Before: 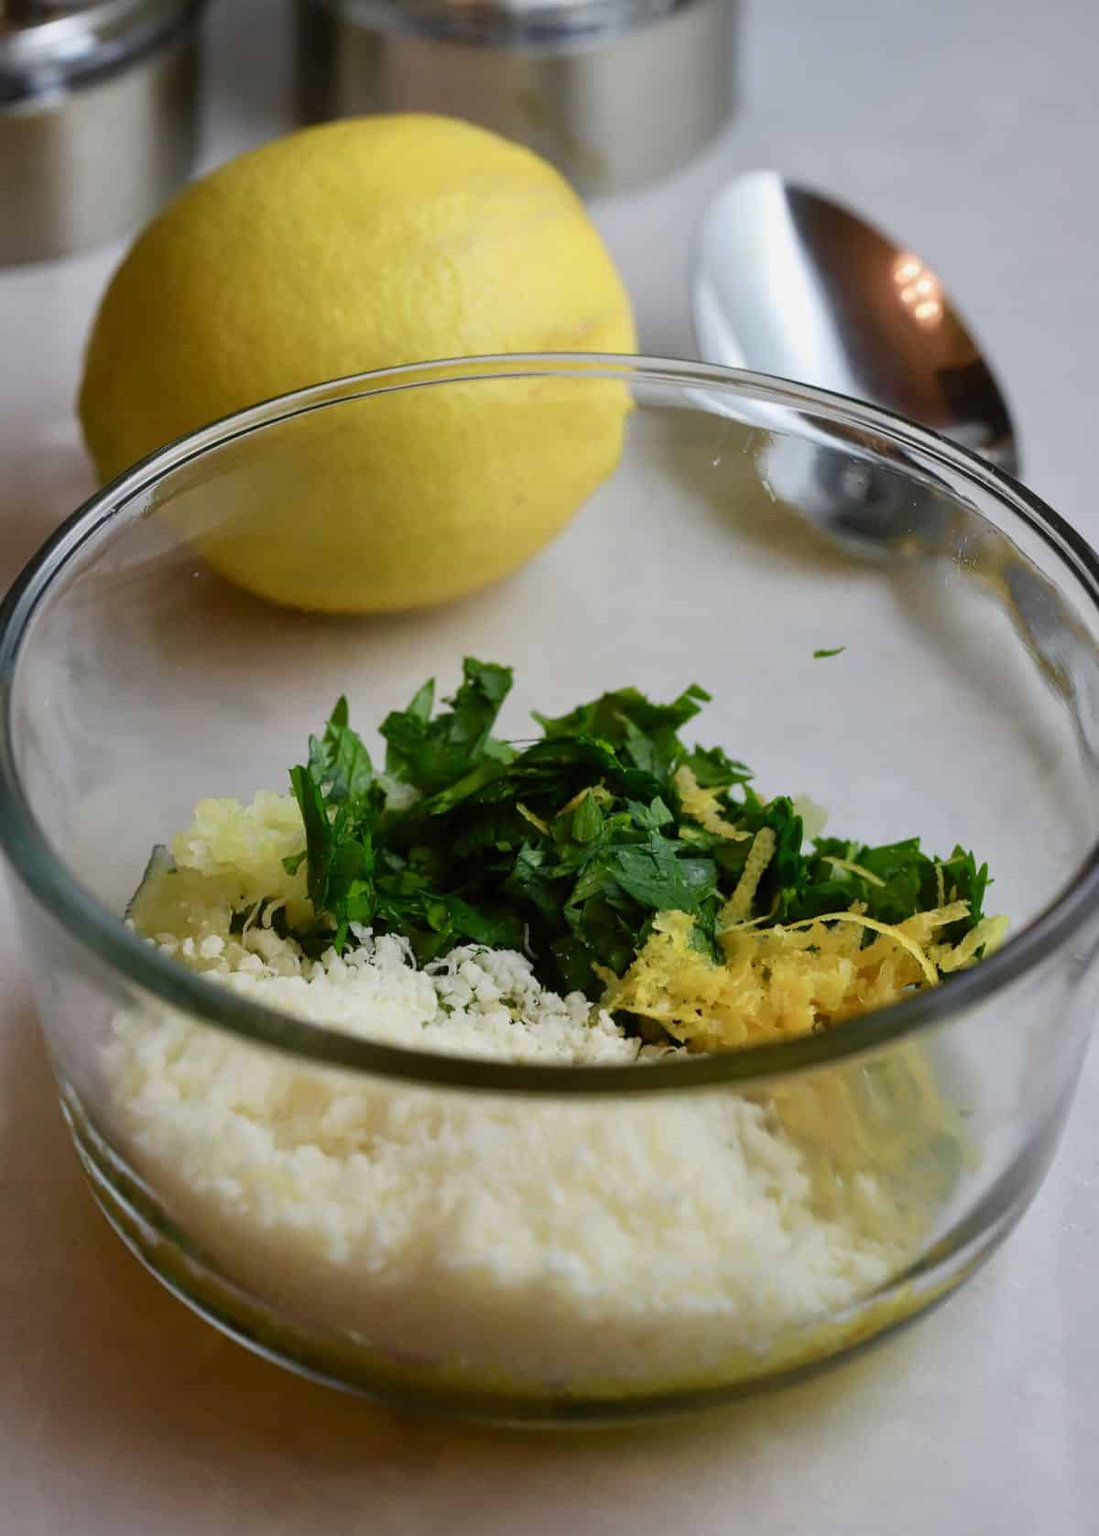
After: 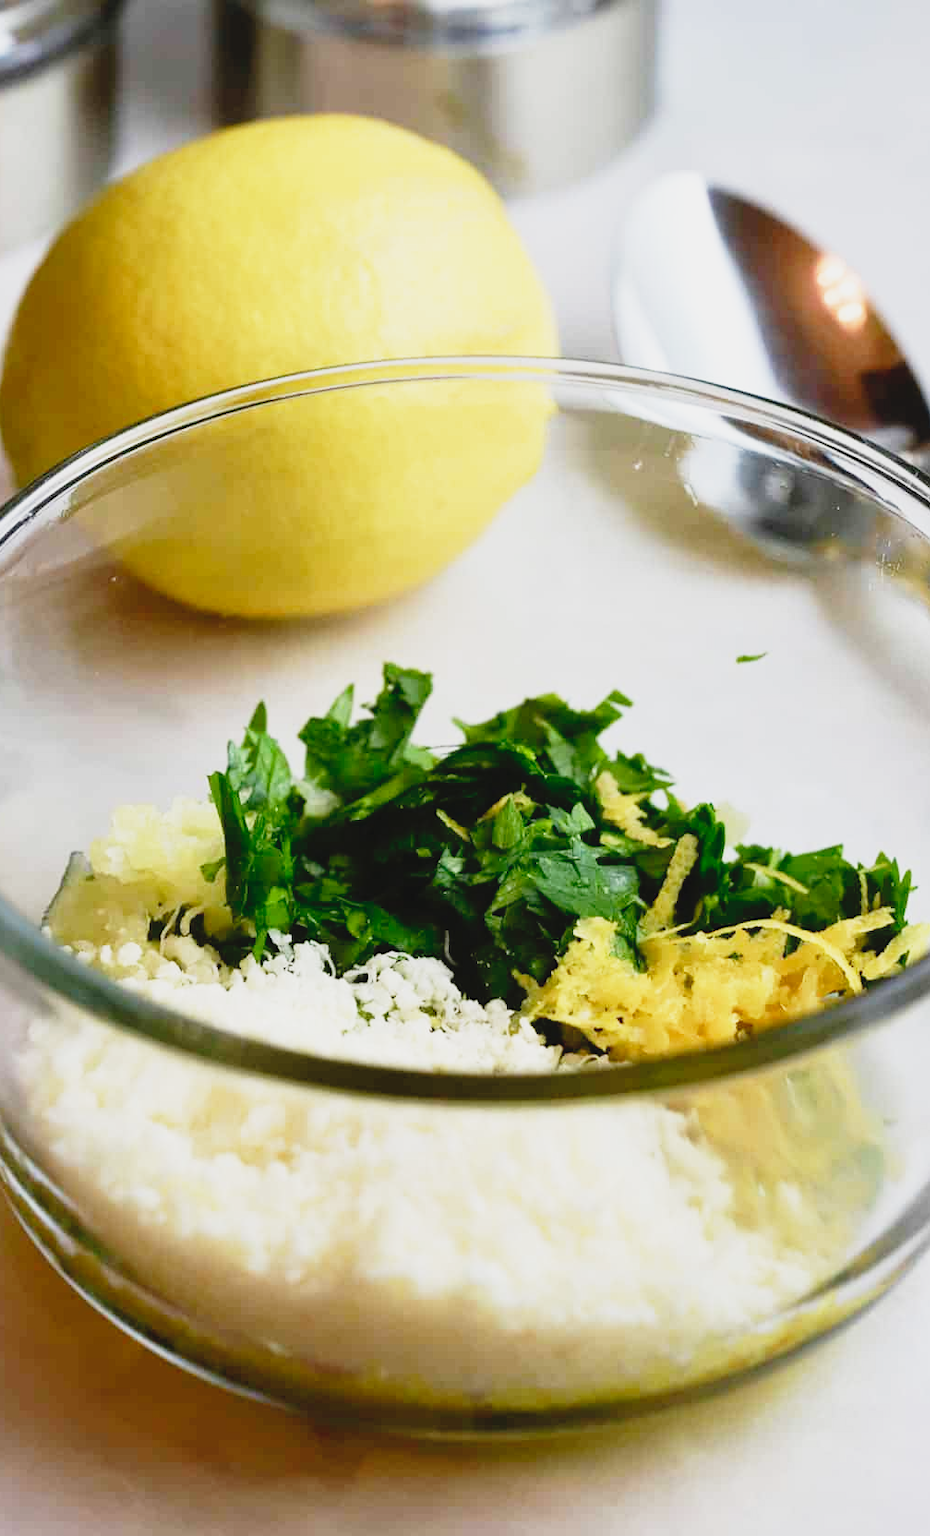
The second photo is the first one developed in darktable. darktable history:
contrast brightness saturation: contrast -0.1, saturation -0.1
crop: left 7.598%, right 7.873%
base curve: curves: ch0 [(0, 0) (0.012, 0.01) (0.073, 0.168) (0.31, 0.711) (0.645, 0.957) (1, 1)], preserve colors none
